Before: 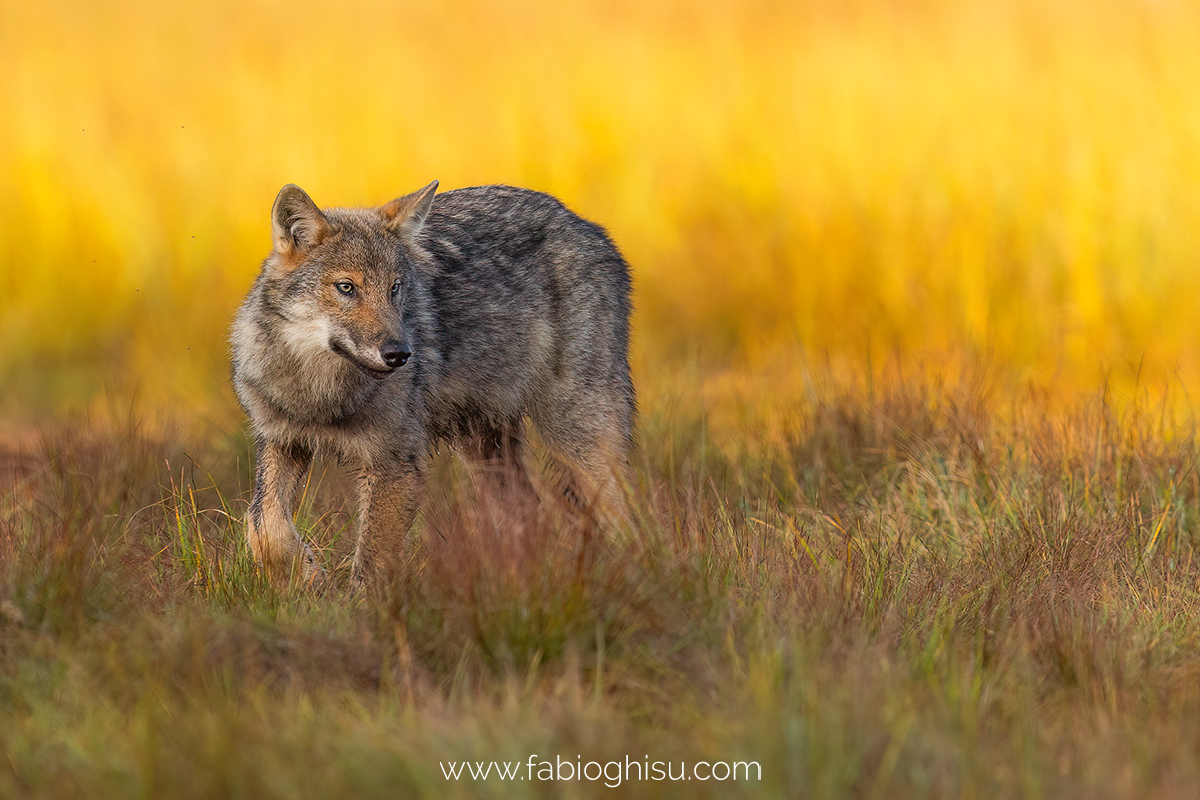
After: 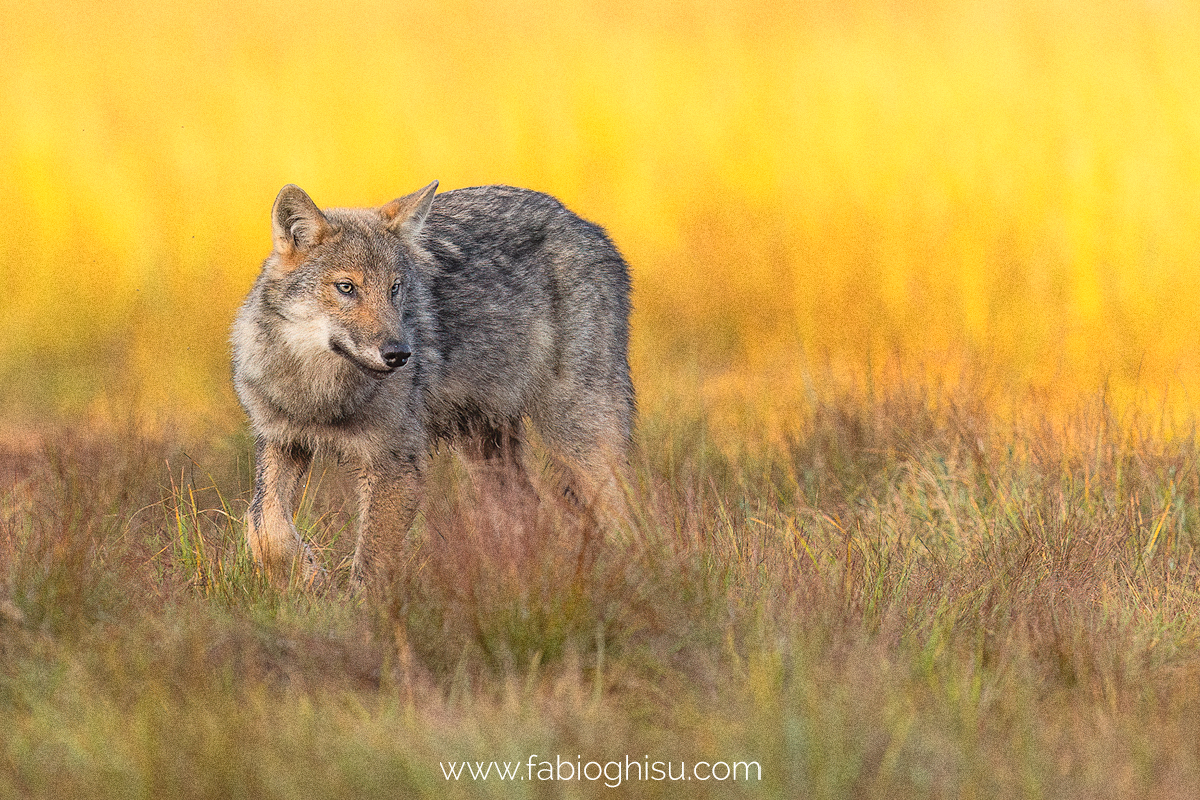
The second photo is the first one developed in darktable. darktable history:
contrast brightness saturation: contrast 0.14, brightness 0.21
grain: strength 49.07%
